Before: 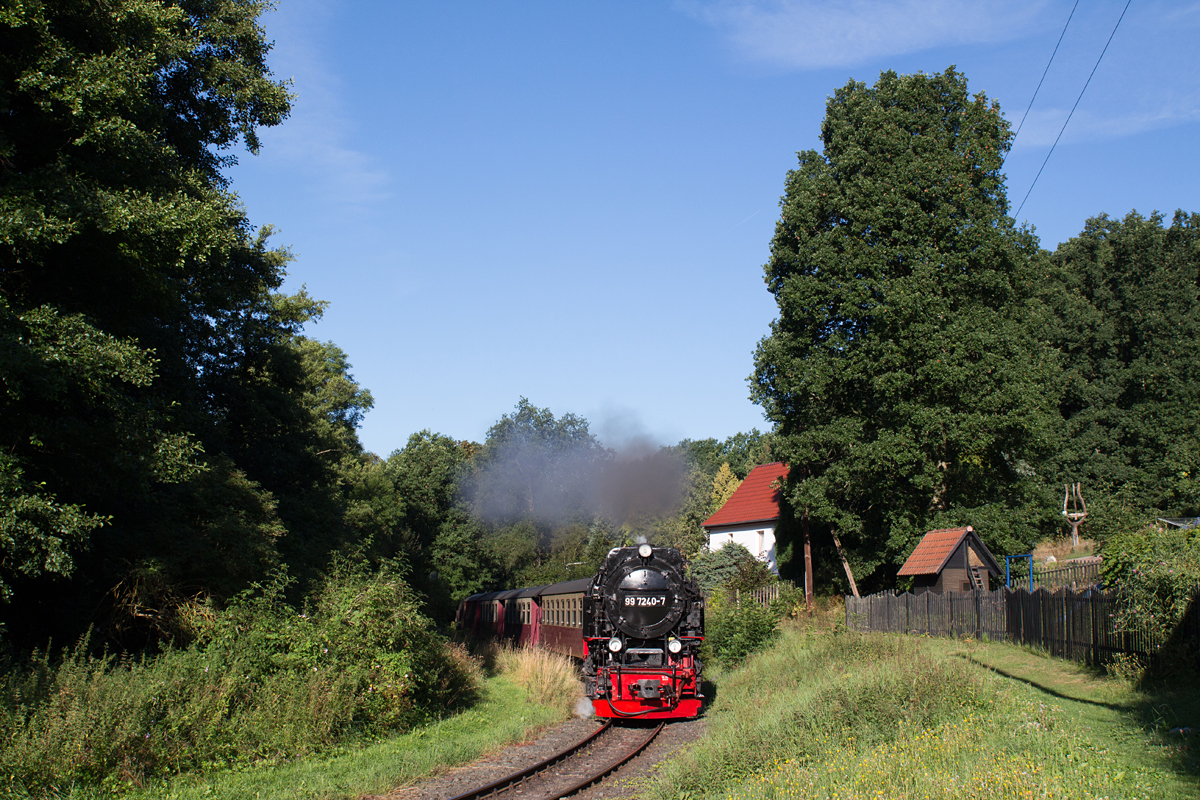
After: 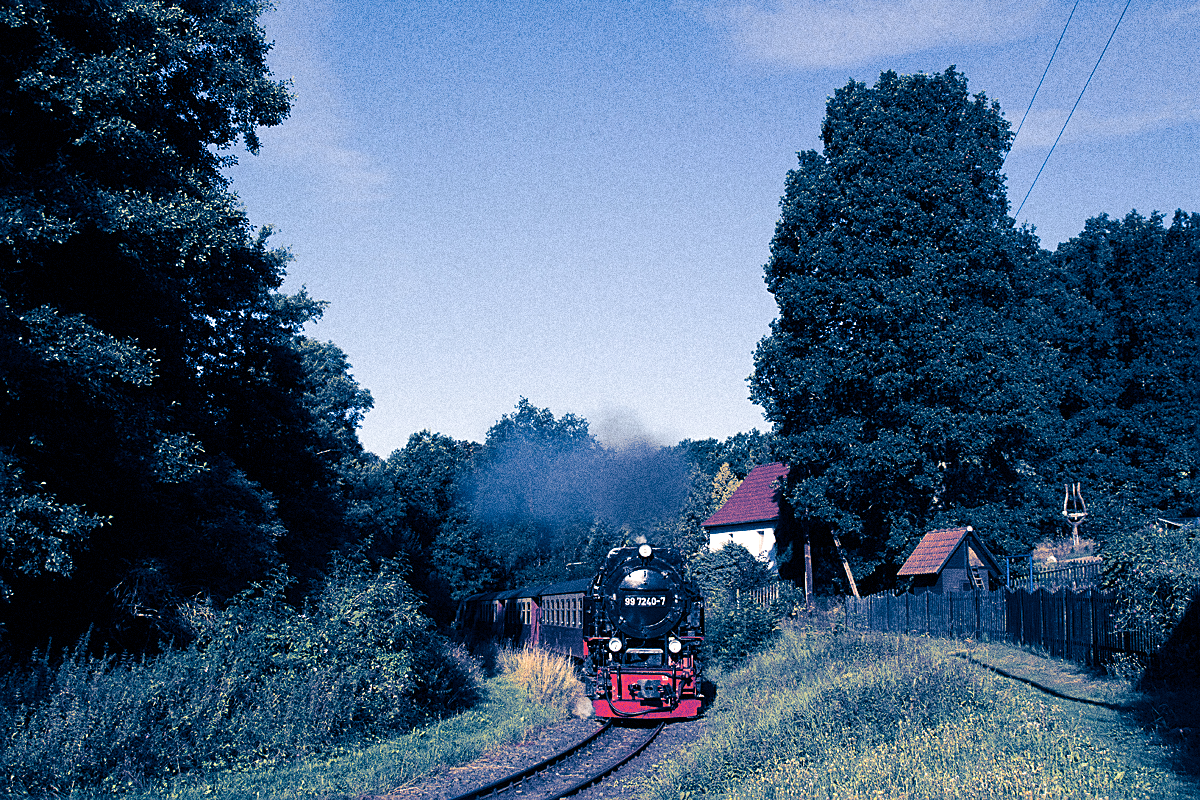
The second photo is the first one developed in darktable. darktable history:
sharpen: on, module defaults
grain: coarseness 14.49 ISO, strength 48.04%, mid-tones bias 35%
color balance rgb: highlights gain › chroma 2.94%, highlights gain › hue 60.57°, global offset › chroma 0.25%, global offset › hue 256.52°, perceptual saturation grading › global saturation 20%, perceptual saturation grading › highlights -50%, perceptual saturation grading › shadows 30%, contrast 15%
split-toning: shadows › hue 226.8°, shadows › saturation 1, highlights › saturation 0, balance -61.41
